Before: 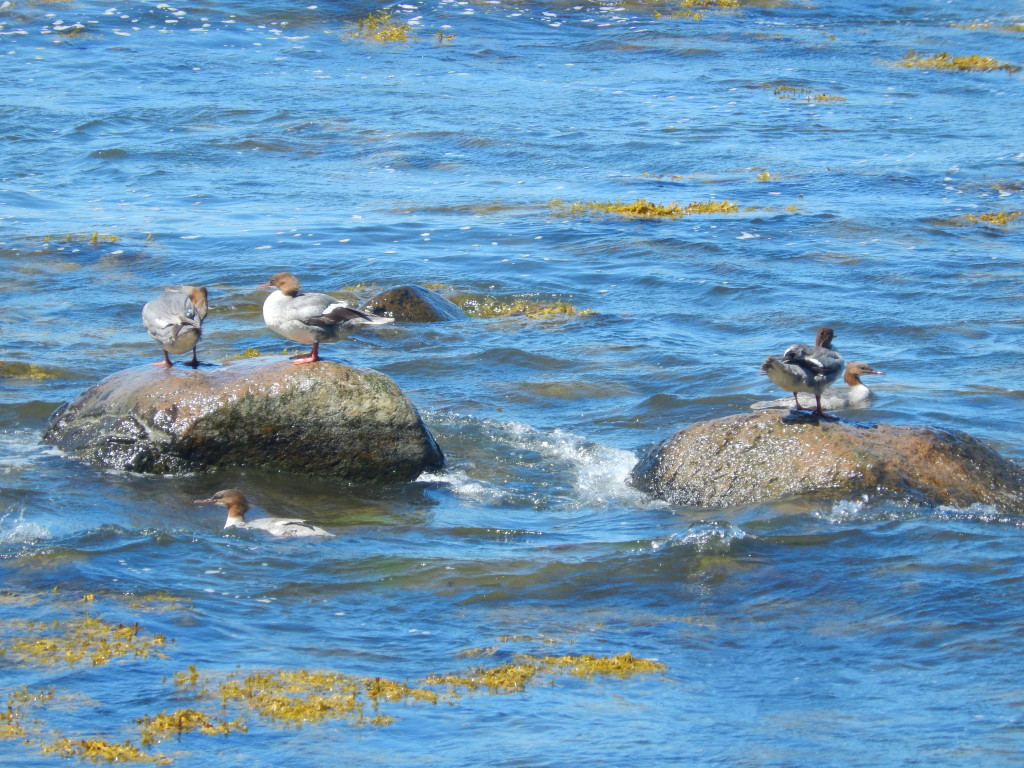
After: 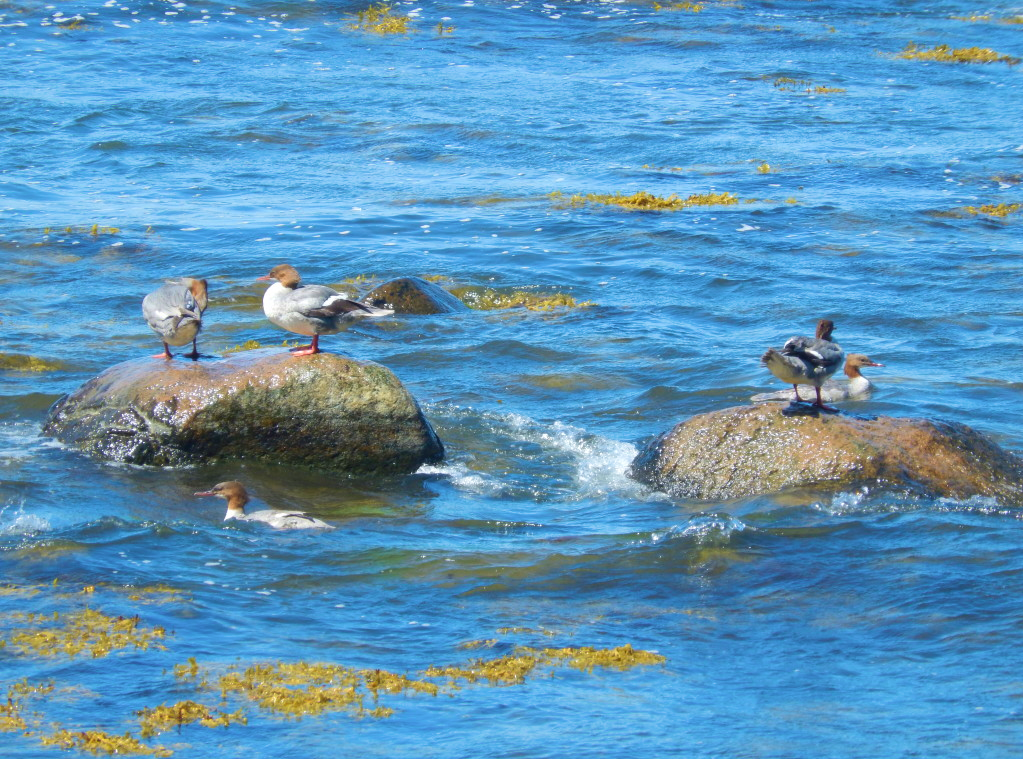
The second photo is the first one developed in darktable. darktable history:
velvia: strength 45%
crop: top 1.049%, right 0.001%
